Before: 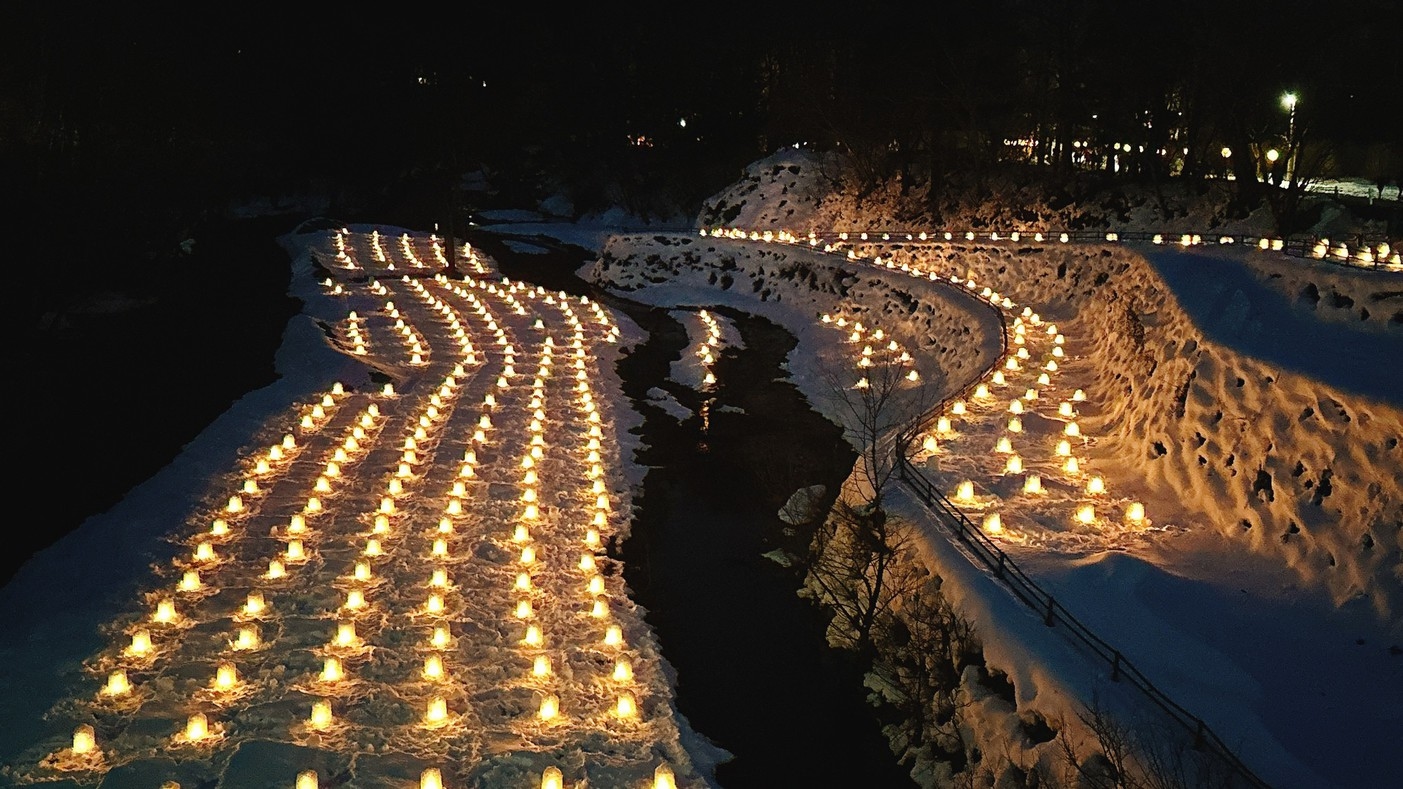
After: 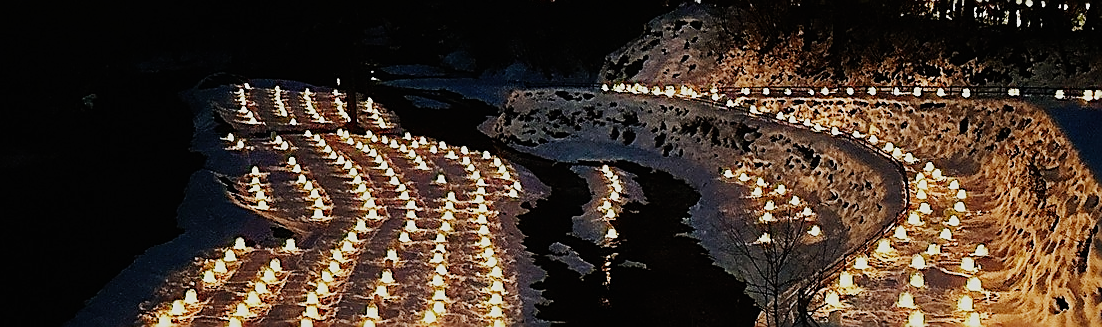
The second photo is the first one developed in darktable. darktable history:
crop: left 7.036%, top 18.398%, right 14.379%, bottom 40.043%
sharpen: radius 1.4, amount 1.25, threshold 0.7
sigmoid: skew -0.2, preserve hue 0%, red attenuation 0.1, red rotation 0.035, green attenuation 0.1, green rotation -0.017, blue attenuation 0.15, blue rotation -0.052, base primaries Rec2020
